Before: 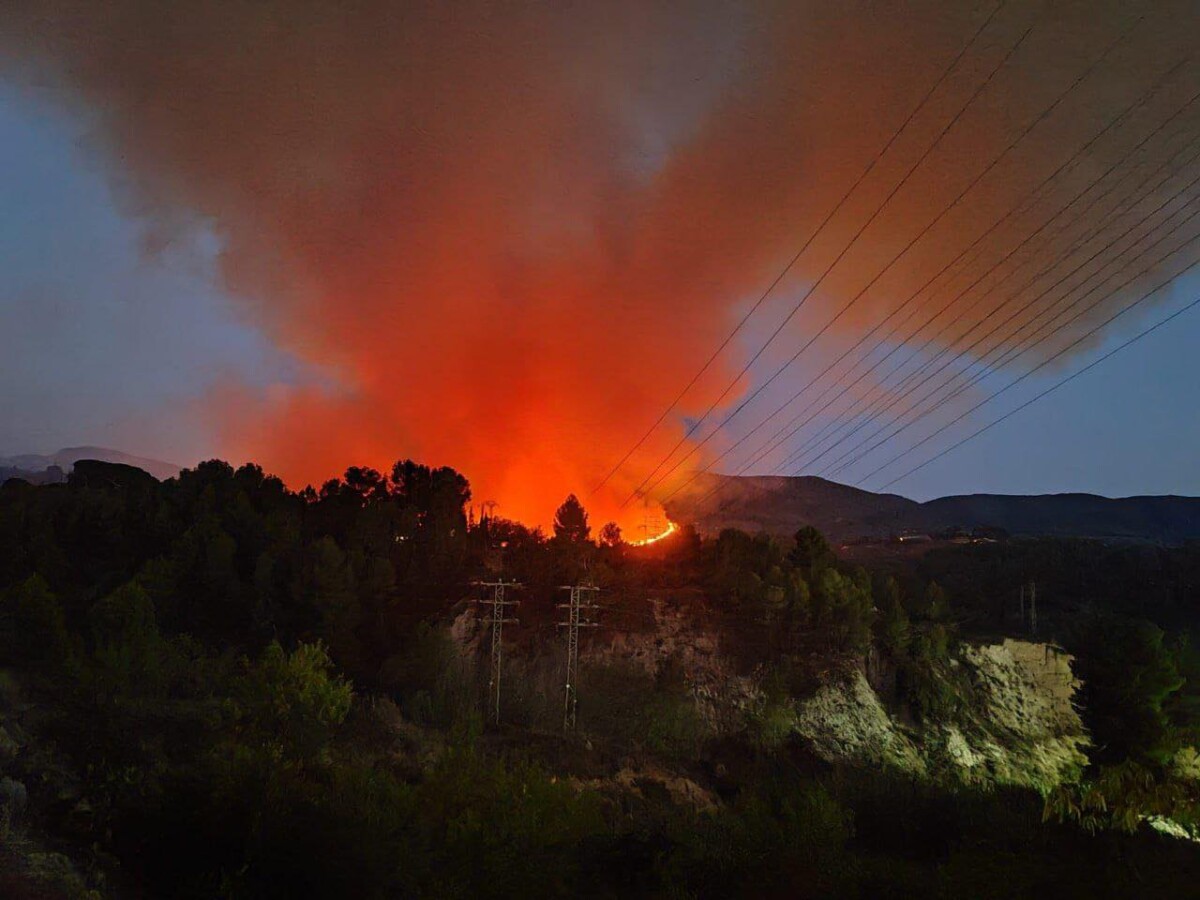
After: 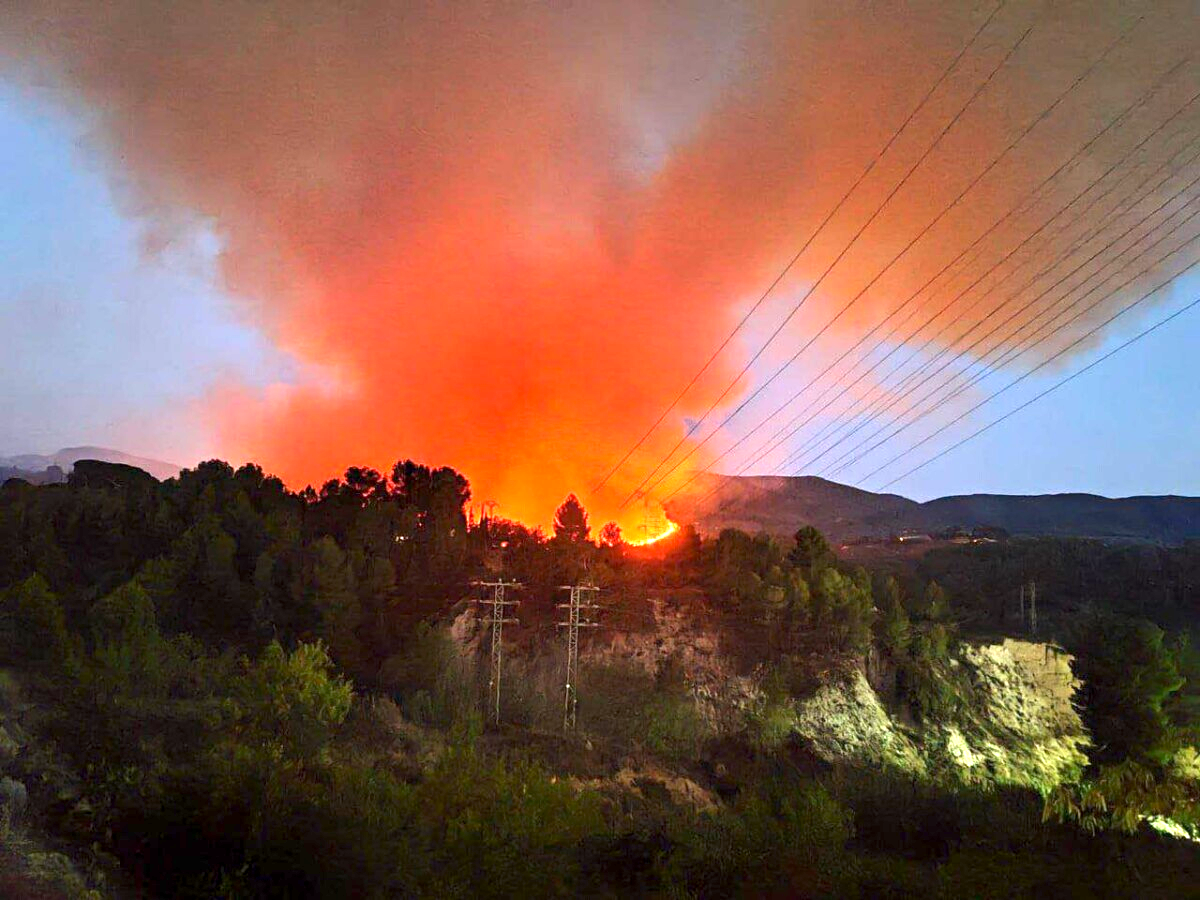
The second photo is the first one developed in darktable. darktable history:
exposure: black level correction 0.001, exposure 1.863 EV, compensate highlight preservation false
